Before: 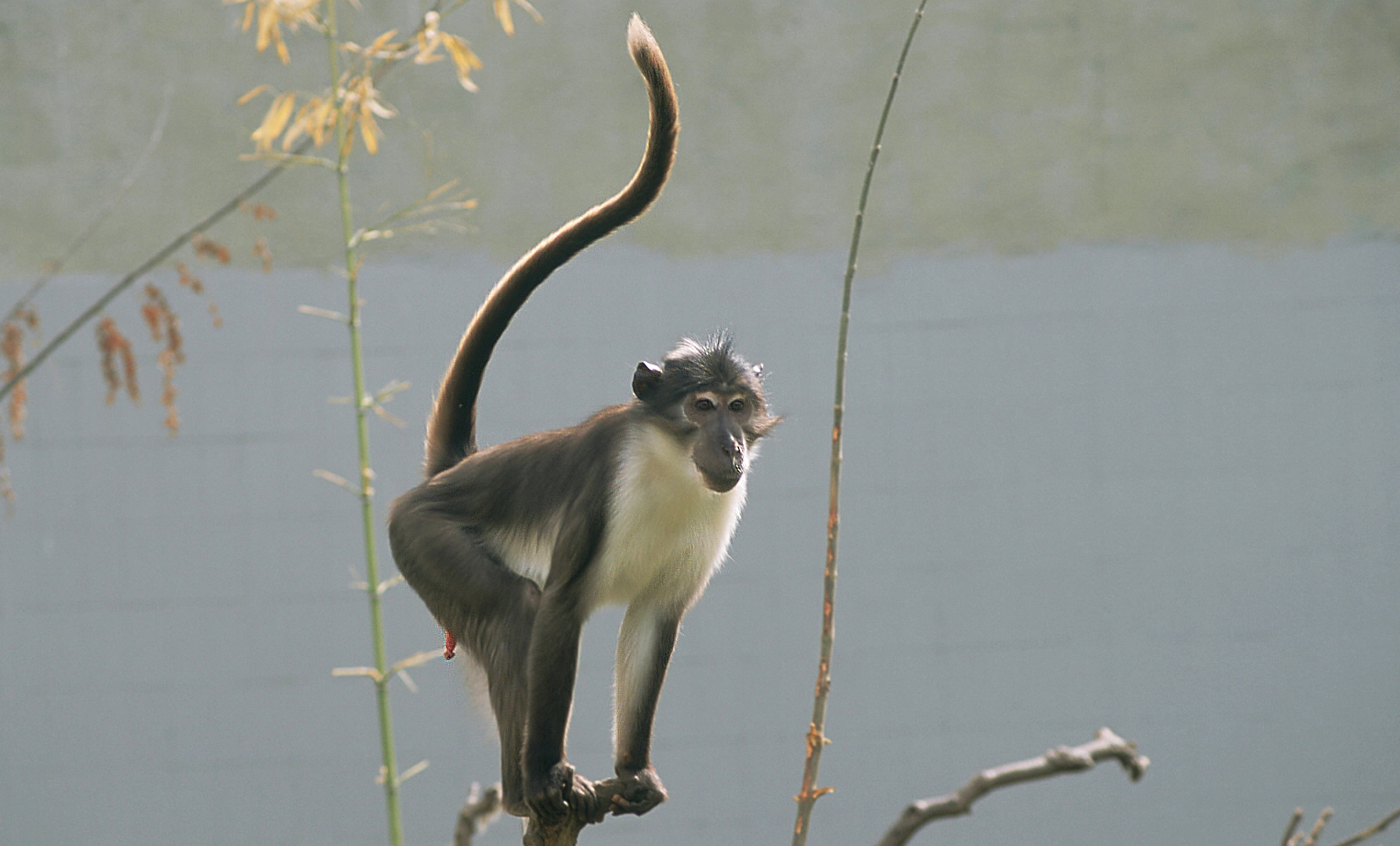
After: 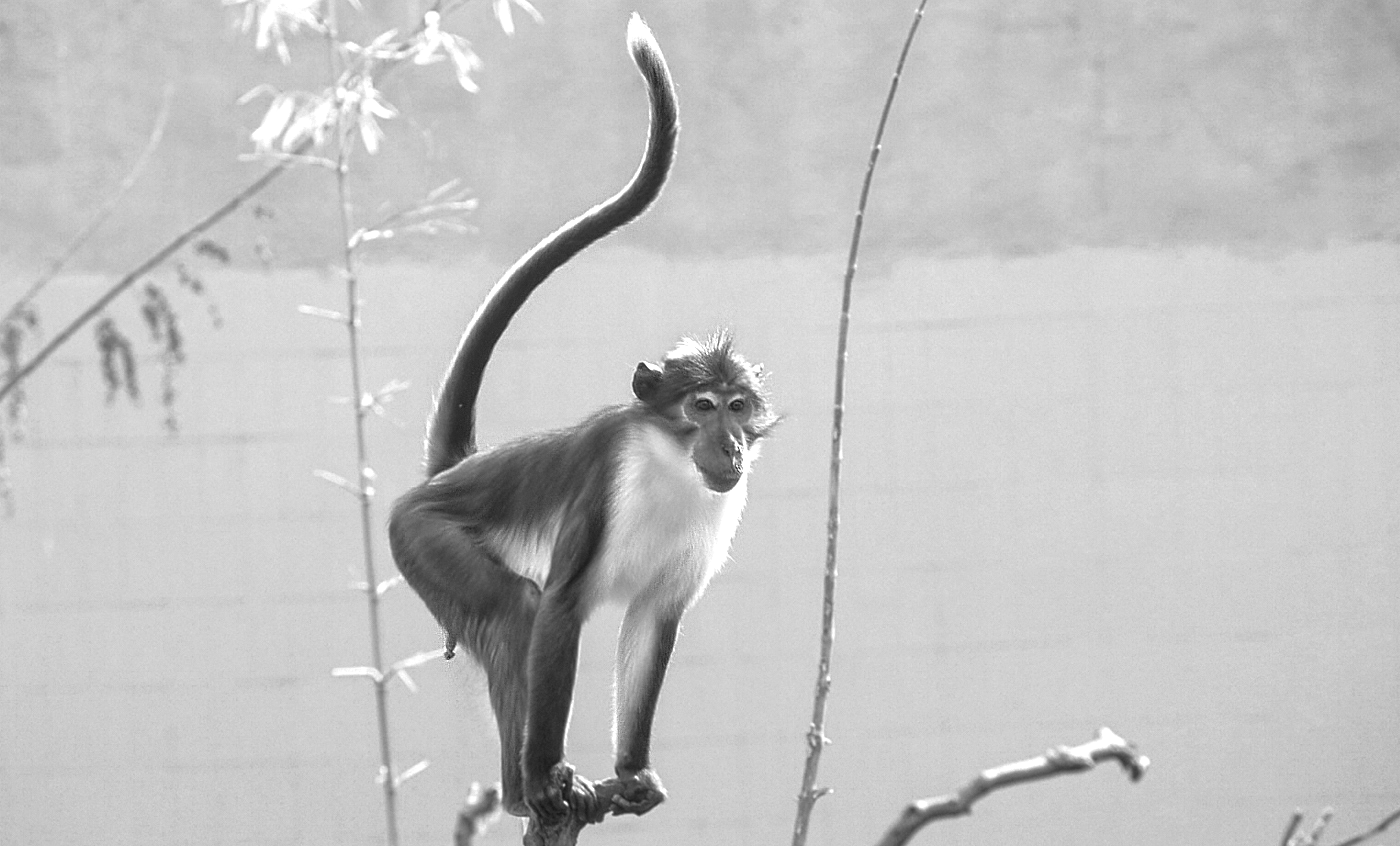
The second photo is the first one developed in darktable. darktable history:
local contrast: on, module defaults
exposure: black level correction 0.001, exposure 0.955 EV, compensate exposure bias true, compensate highlight preservation false
monochrome: on, module defaults
color zones: curves: ch0 [(0, 0.5) (0.125, 0.4) (0.25, 0.5) (0.375, 0.4) (0.5, 0.4) (0.625, 0.6) (0.75, 0.6) (0.875, 0.5)]; ch1 [(0, 0.35) (0.125, 0.45) (0.25, 0.35) (0.375, 0.35) (0.5, 0.35) (0.625, 0.35) (0.75, 0.45) (0.875, 0.35)]; ch2 [(0, 0.6) (0.125, 0.5) (0.25, 0.5) (0.375, 0.6) (0.5, 0.6) (0.625, 0.5) (0.75, 0.5) (0.875, 0.5)]
